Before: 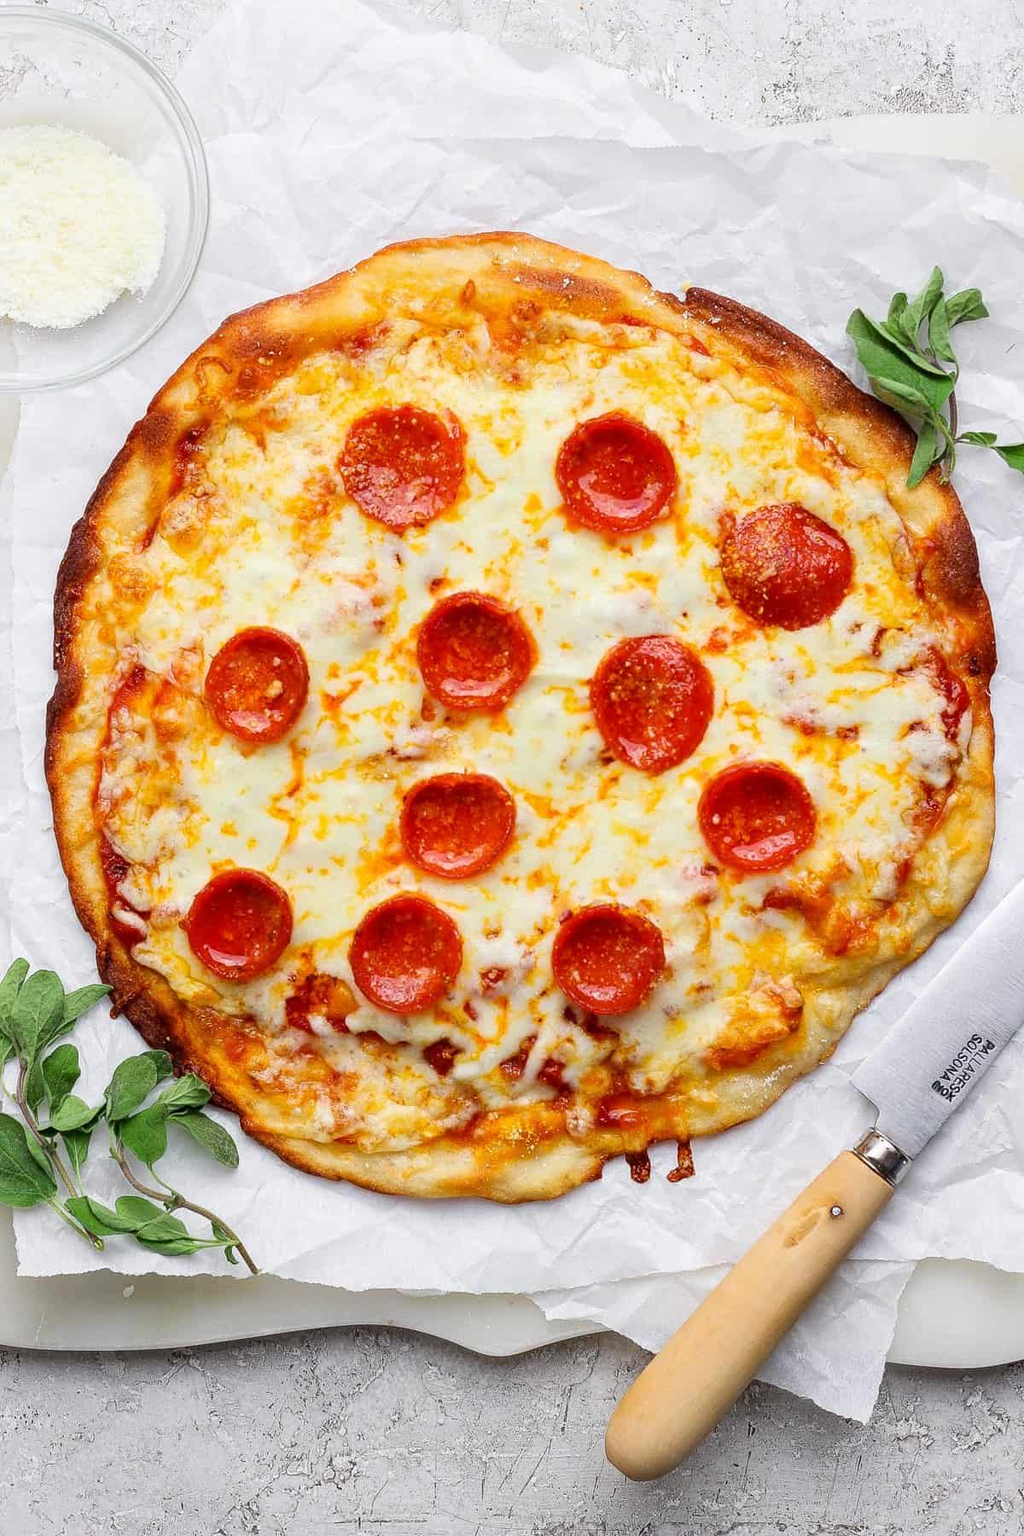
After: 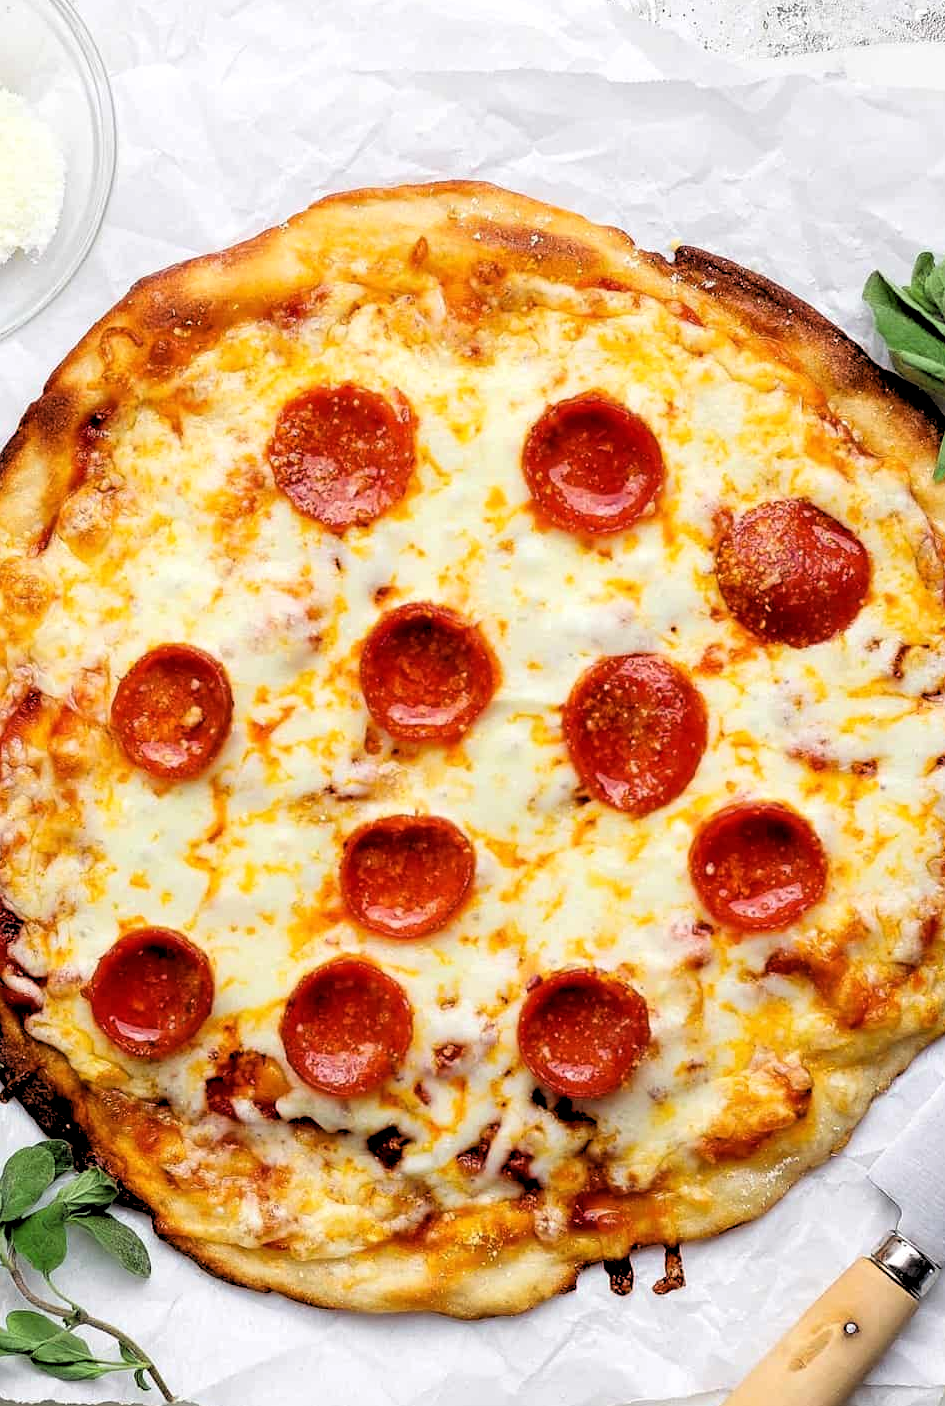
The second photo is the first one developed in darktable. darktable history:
crop and rotate: left 10.77%, top 5.1%, right 10.41%, bottom 16.76%
rgb levels: levels [[0.034, 0.472, 0.904], [0, 0.5, 1], [0, 0.5, 1]]
